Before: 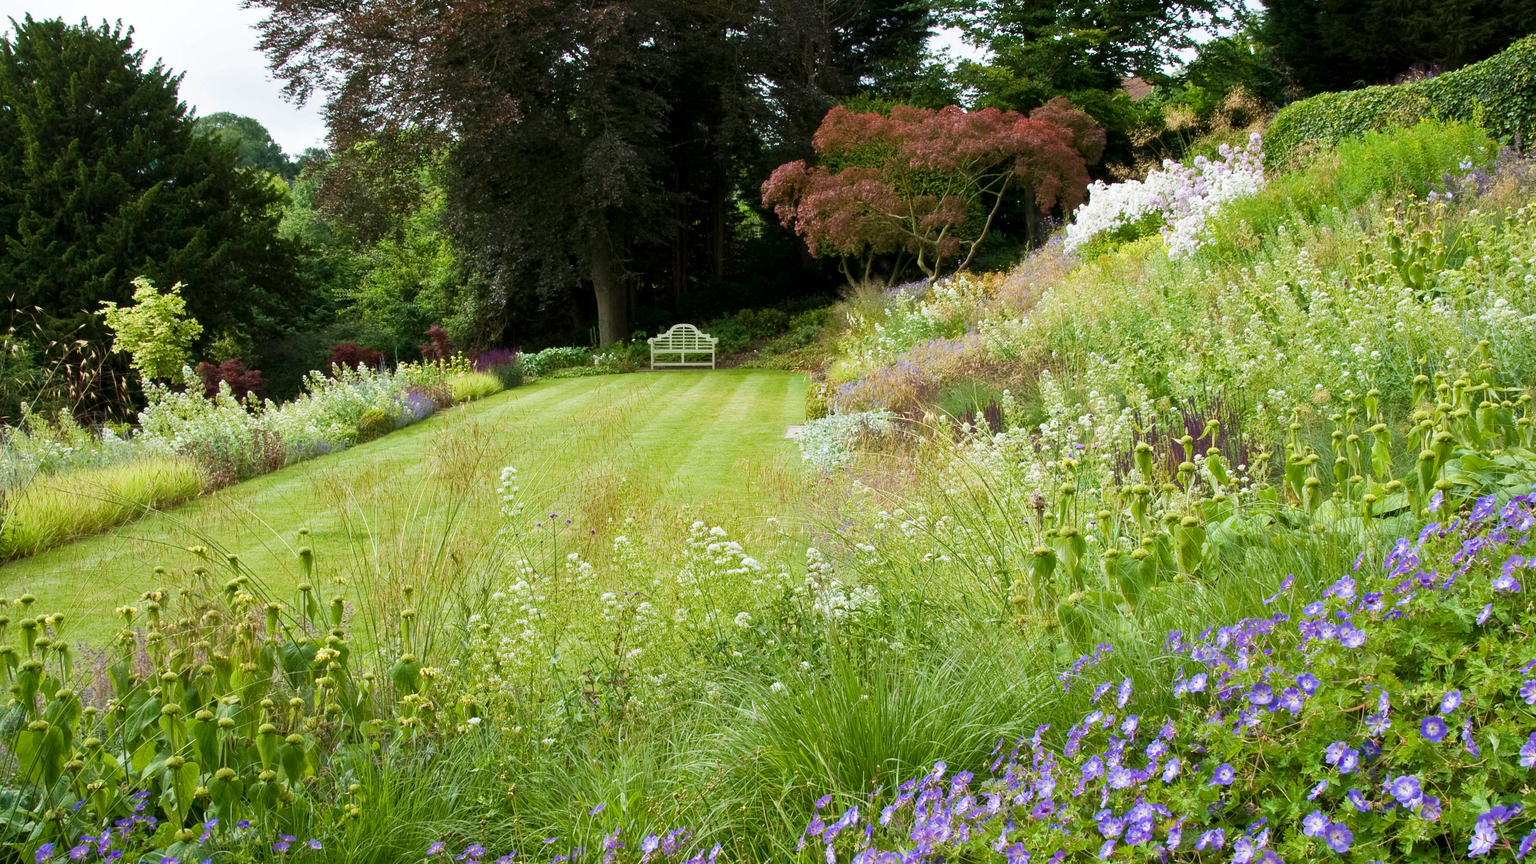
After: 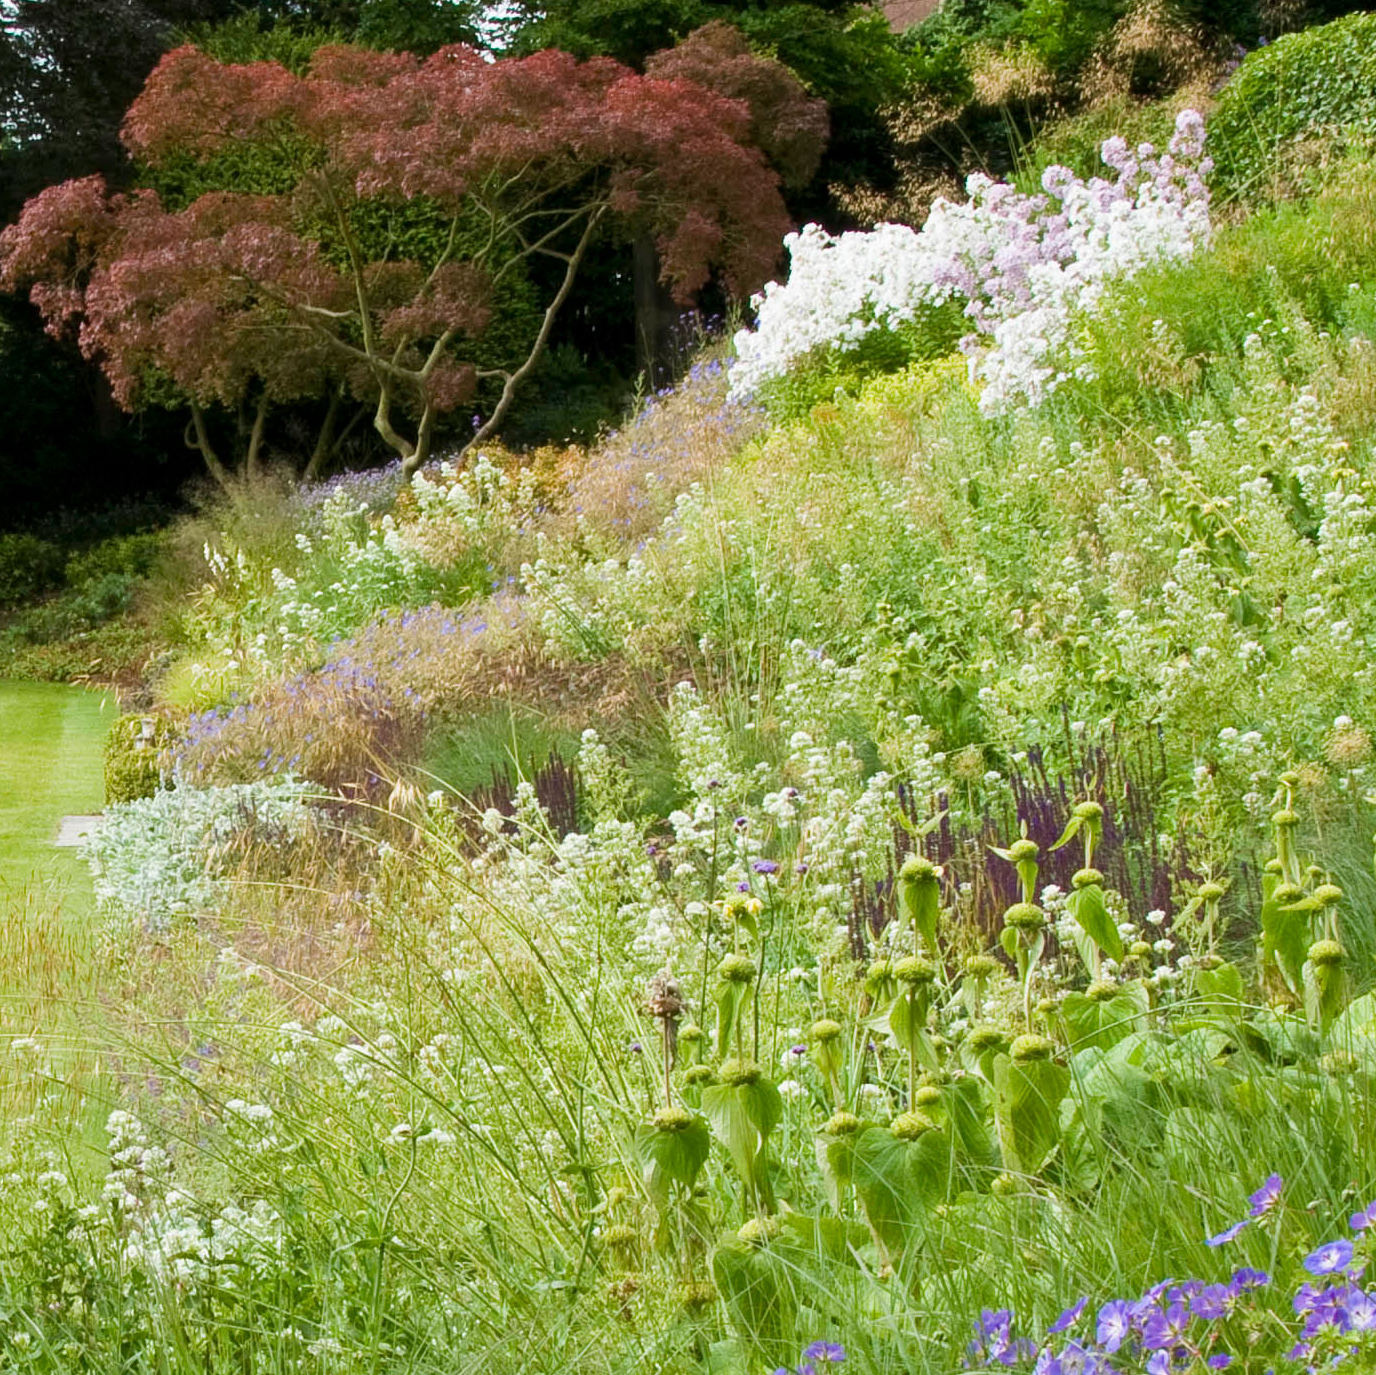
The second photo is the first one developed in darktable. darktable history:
crop and rotate: left 49.616%, top 10.086%, right 13.216%, bottom 23.873%
